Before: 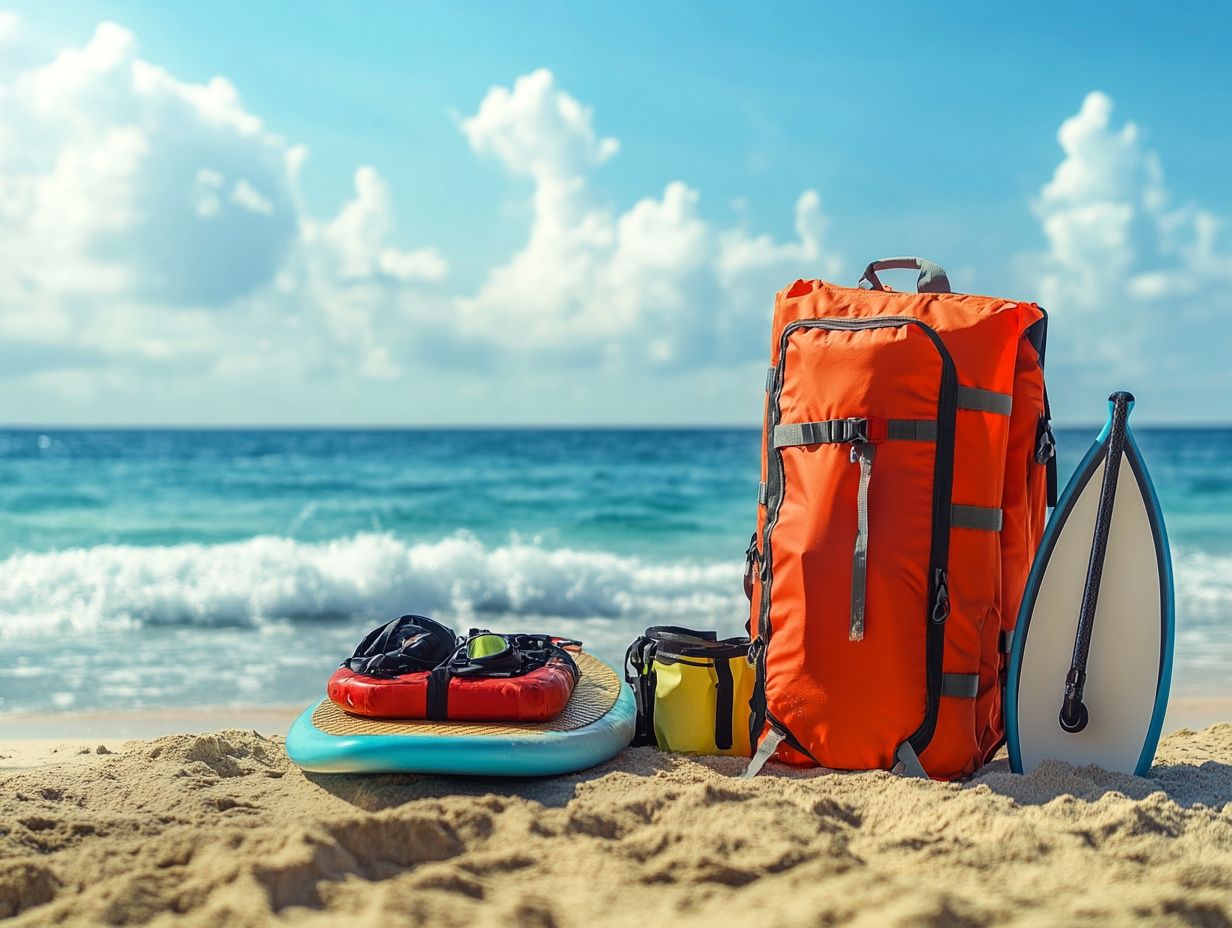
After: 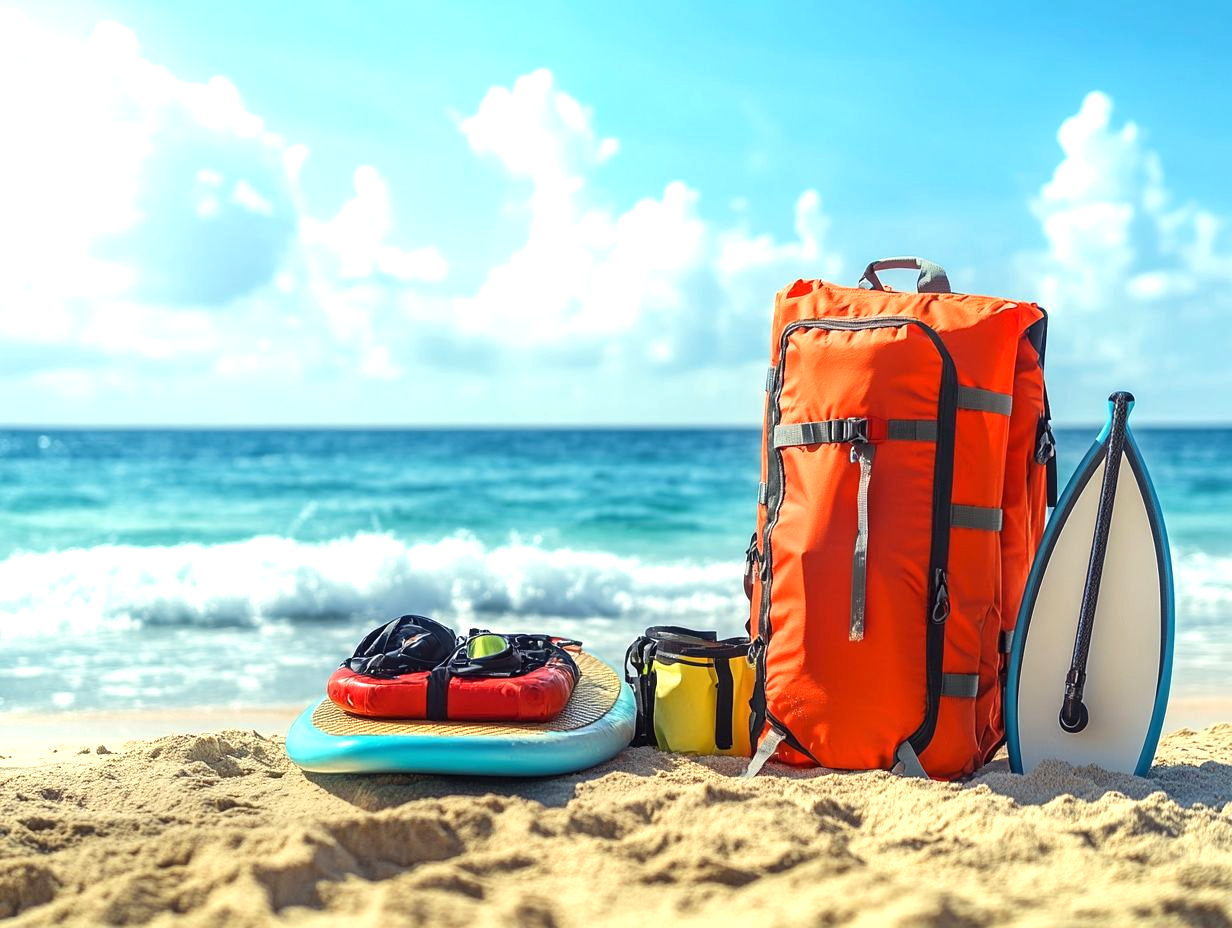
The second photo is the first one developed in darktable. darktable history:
exposure: exposure 0.642 EV, compensate highlight preservation false
